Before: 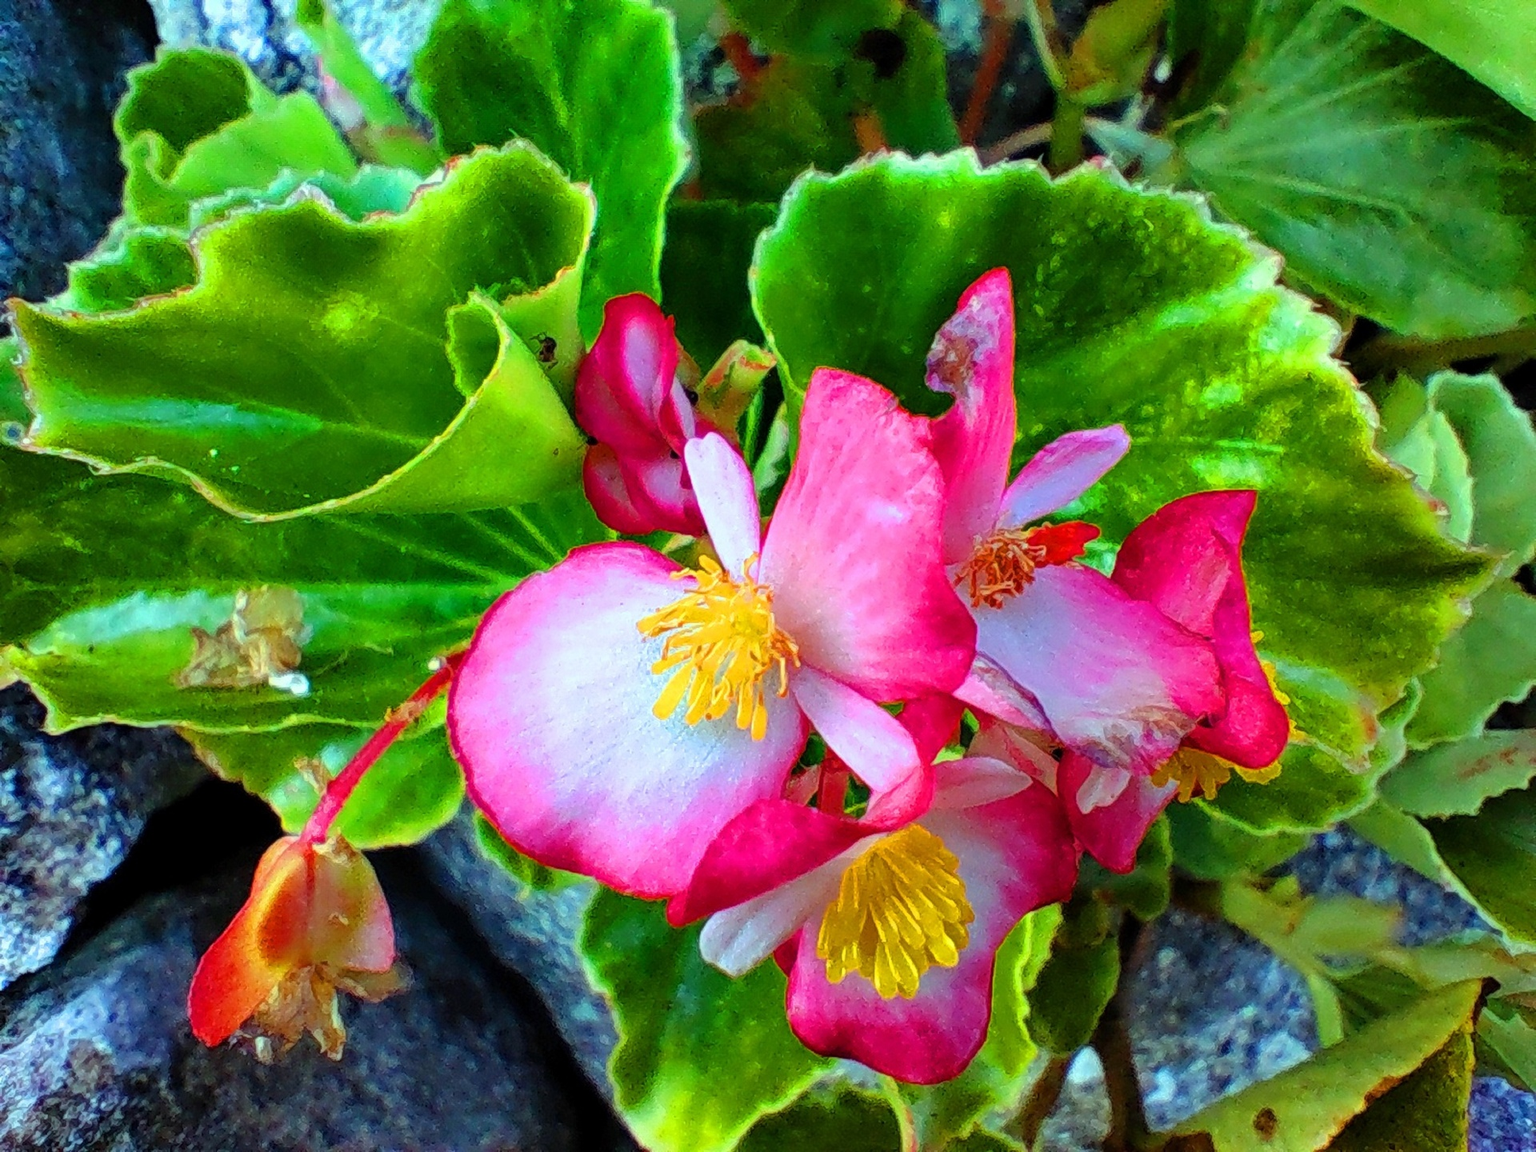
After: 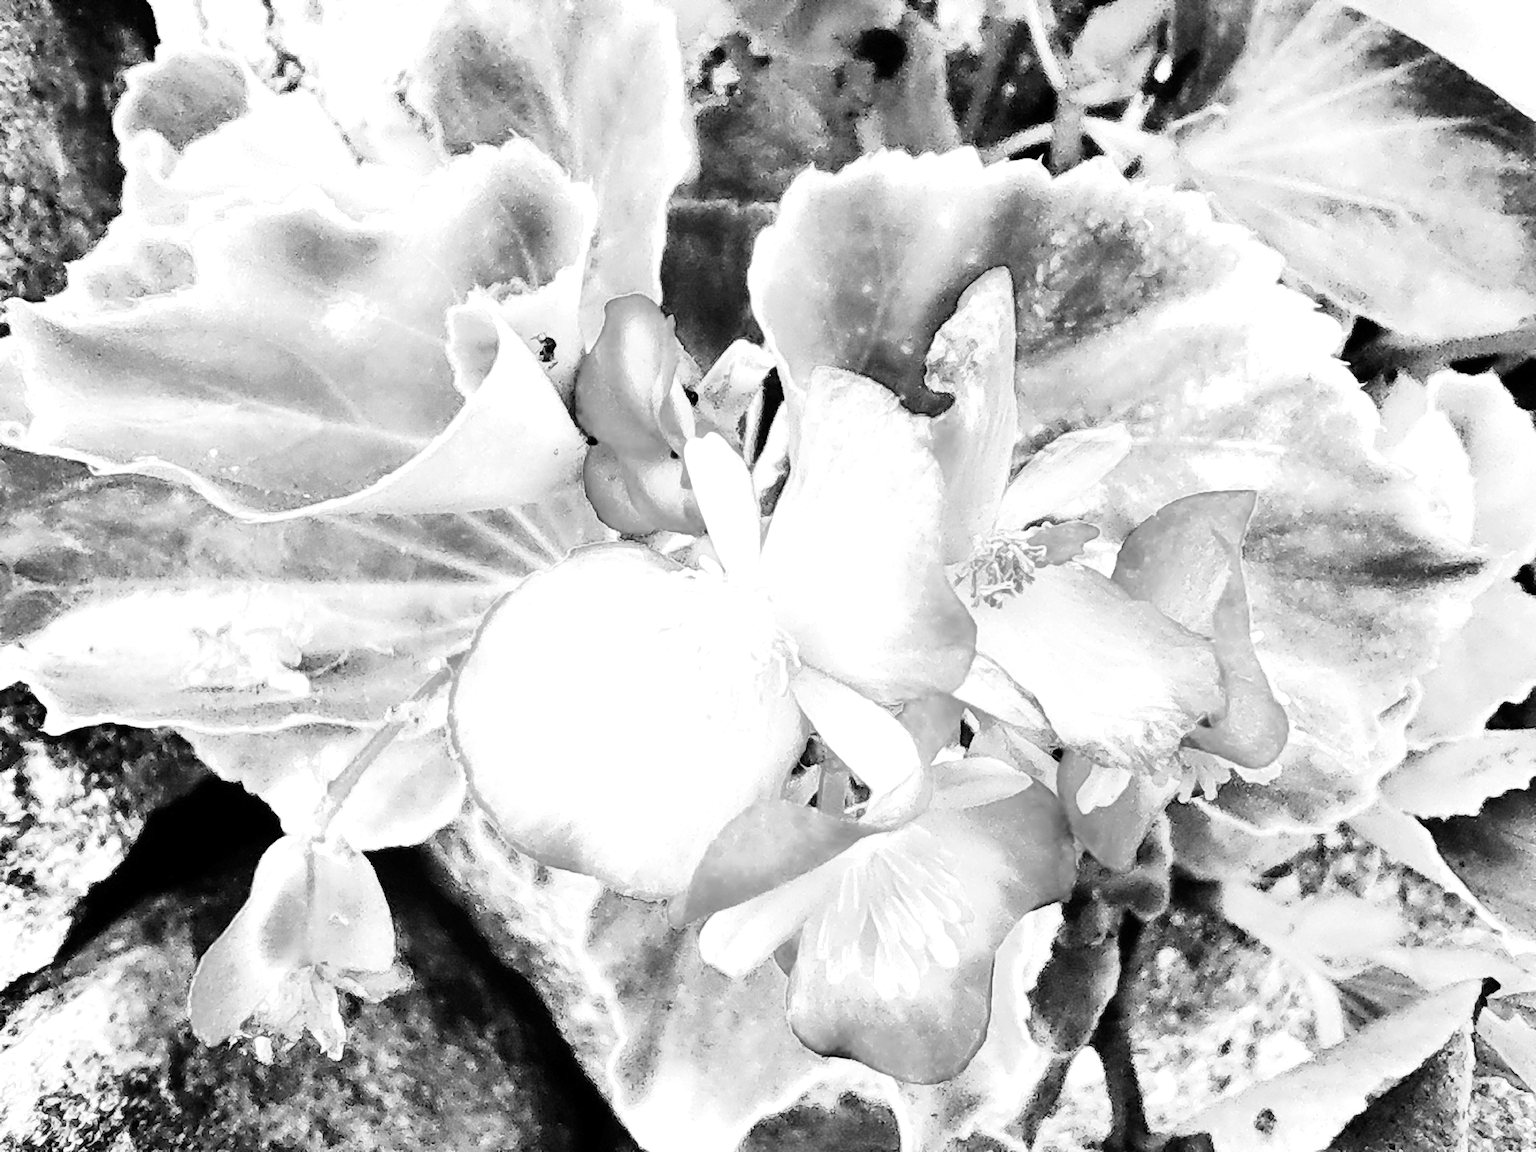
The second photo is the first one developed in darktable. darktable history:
base curve: curves: ch0 [(0, 0) (0, 0.001) (0.001, 0.001) (0.004, 0.002) (0.007, 0.004) (0.015, 0.013) (0.033, 0.045) (0.052, 0.096) (0.075, 0.17) (0.099, 0.241) (0.163, 0.42) (0.219, 0.55) (0.259, 0.616) (0.327, 0.722) (0.365, 0.765) (0.522, 0.873) (0.547, 0.881) (0.689, 0.919) (0.826, 0.952) (1, 1)], preserve colors none
tone equalizer: -8 EV -0.417 EV, -7 EV -0.389 EV, -6 EV -0.333 EV, -5 EV -0.222 EV, -3 EV 0.222 EV, -2 EV 0.333 EV, -1 EV 0.389 EV, +0 EV 0.417 EV, edges refinement/feathering 500, mask exposure compensation -1.57 EV, preserve details no
exposure: exposure 1.223 EV, compensate highlight preservation false
monochrome: on, module defaults
